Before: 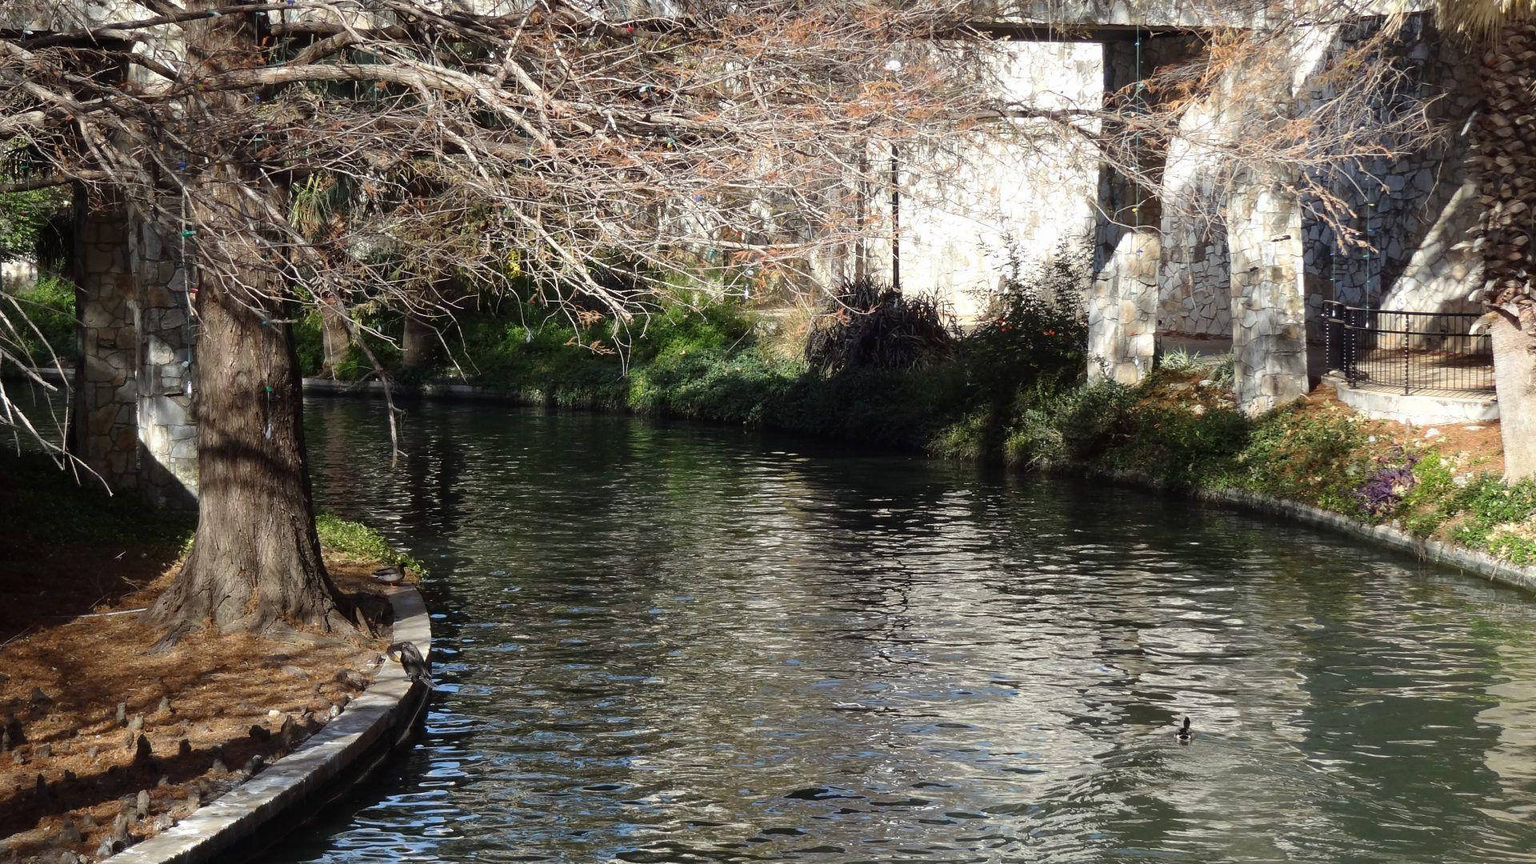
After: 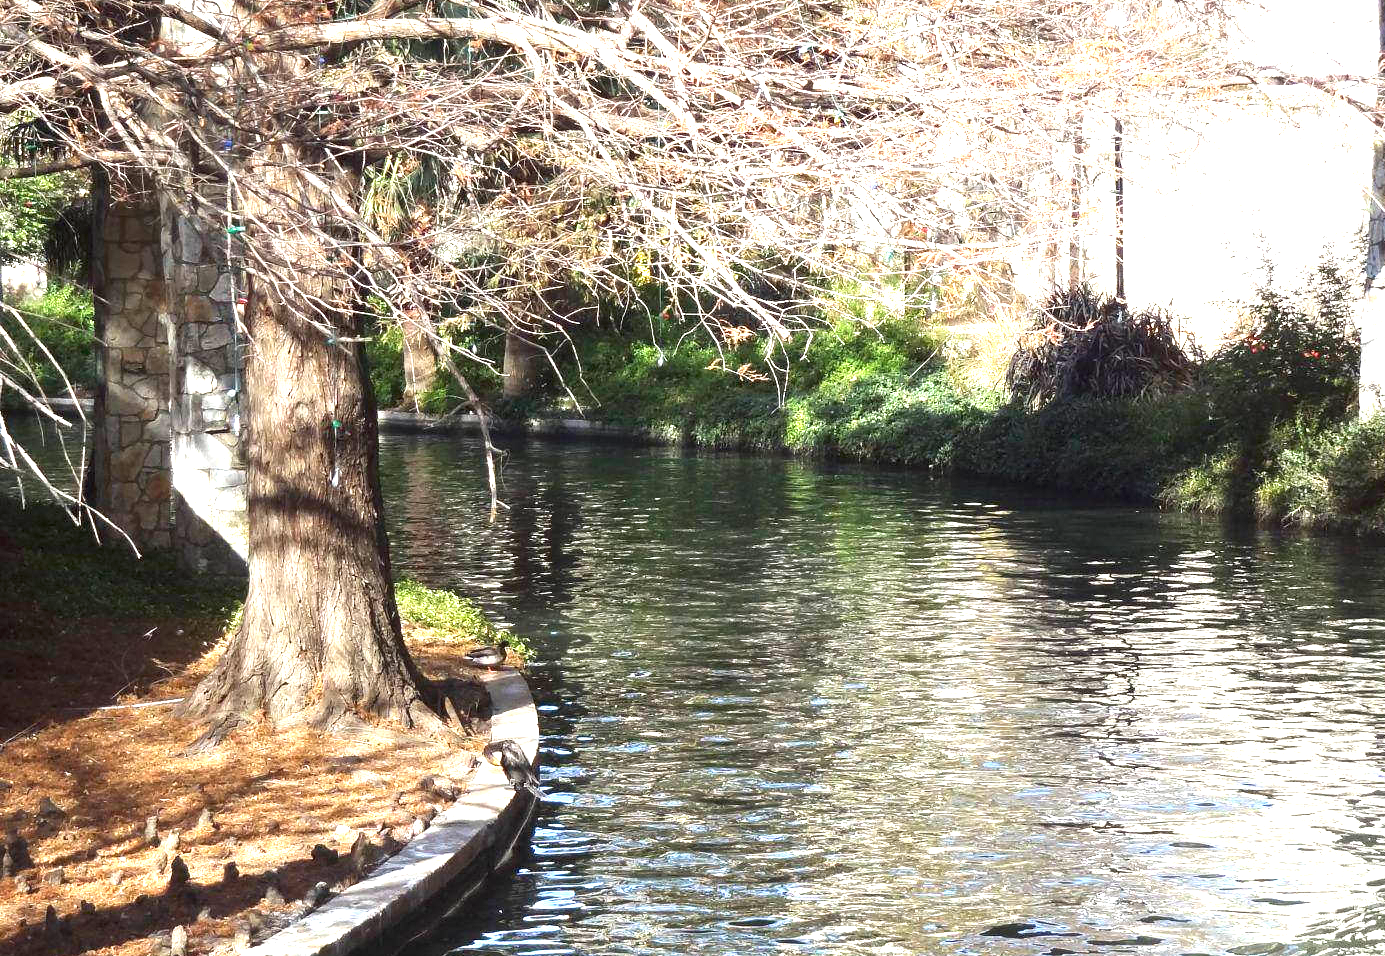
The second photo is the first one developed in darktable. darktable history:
tone equalizer: on, module defaults
exposure: black level correction 0, exposure 1.93 EV, compensate highlight preservation false
crop: top 5.76%, right 27.837%, bottom 5.656%
